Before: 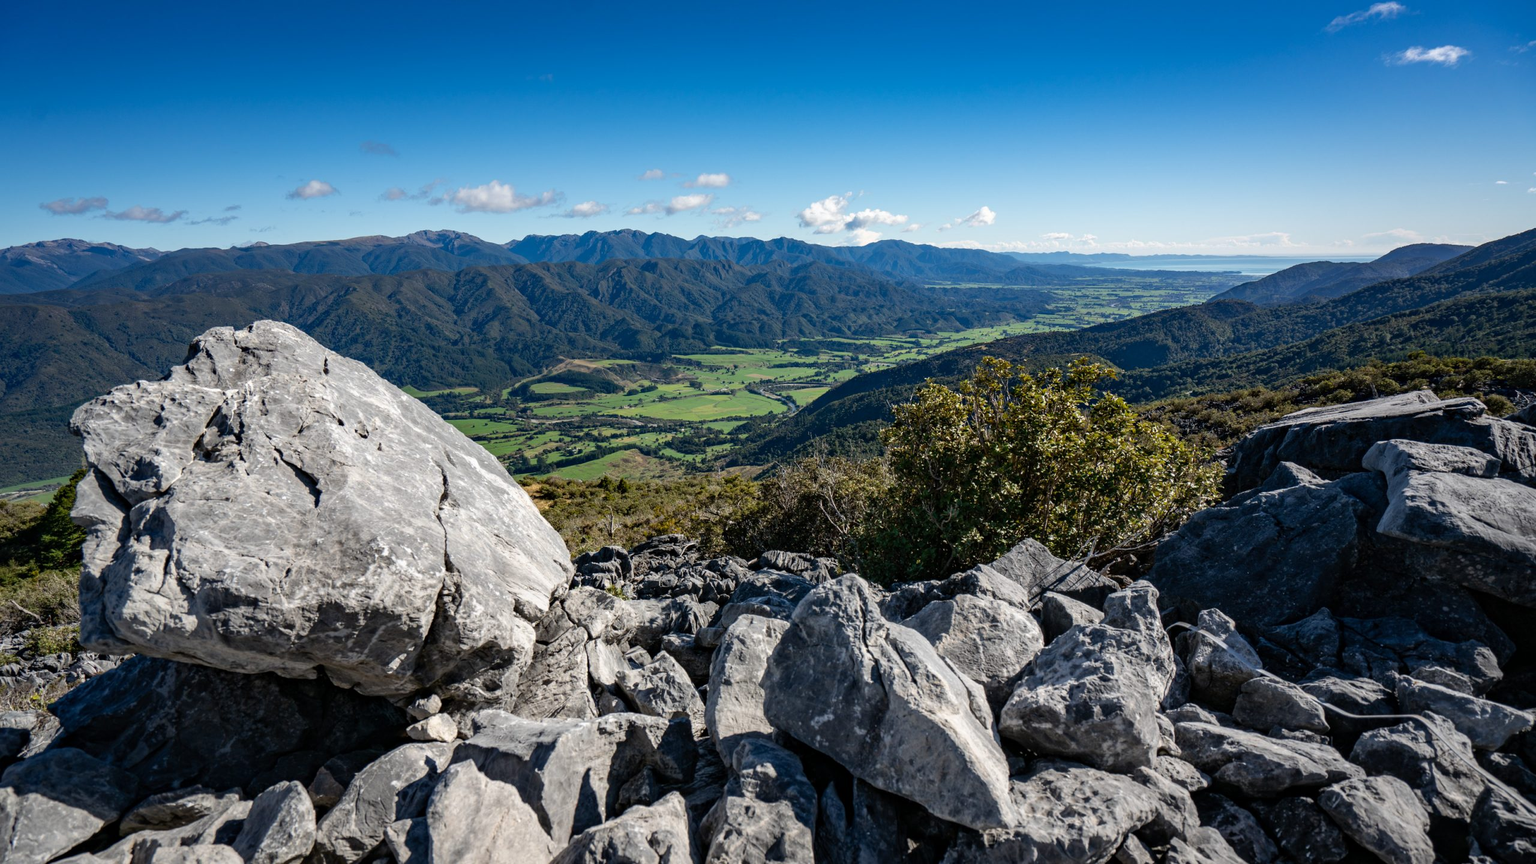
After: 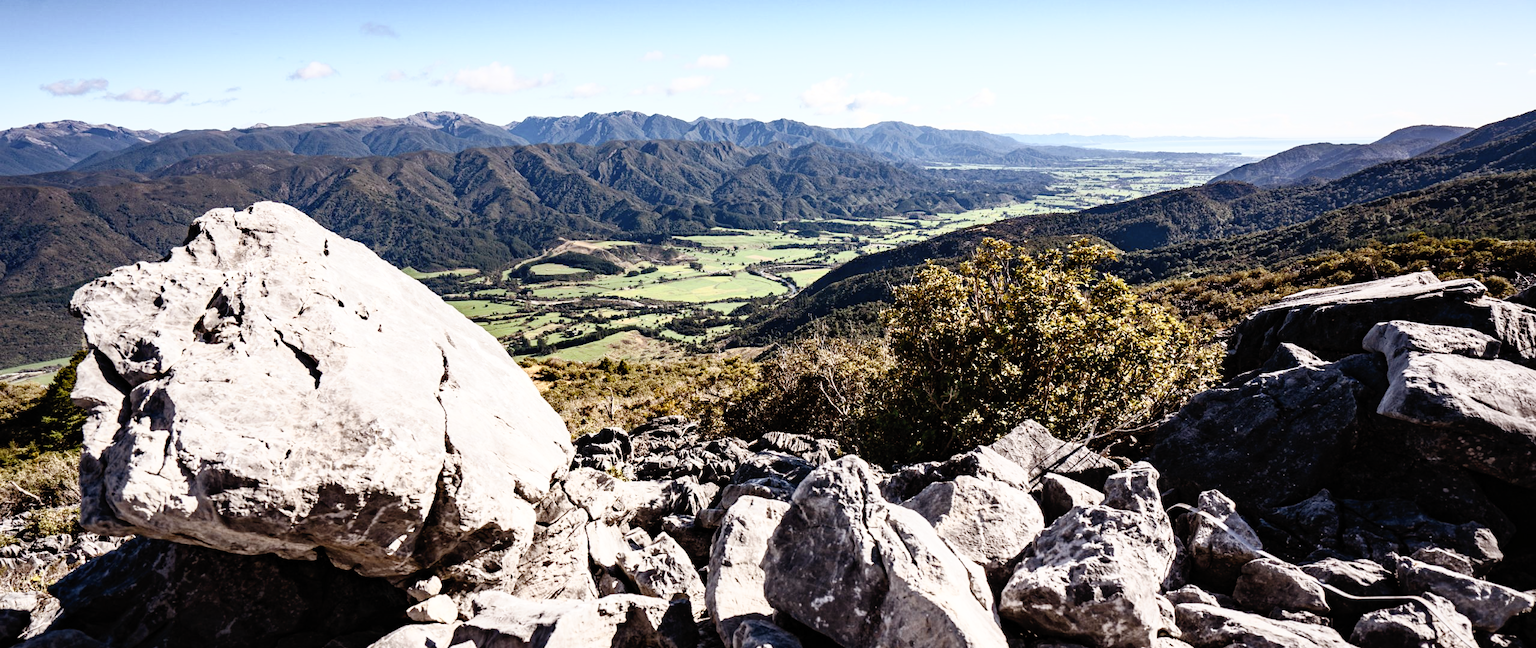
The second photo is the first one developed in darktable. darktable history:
contrast brightness saturation: contrast 0.43, brightness 0.56, saturation -0.19
crop: top 13.819%, bottom 11.169%
tone curve: curves: ch0 [(0, 0) (0.003, 0) (0.011, 0.002) (0.025, 0.004) (0.044, 0.007) (0.069, 0.015) (0.1, 0.025) (0.136, 0.04) (0.177, 0.09) (0.224, 0.152) (0.277, 0.239) (0.335, 0.335) (0.399, 0.43) (0.468, 0.524) (0.543, 0.621) (0.623, 0.712) (0.709, 0.789) (0.801, 0.871) (0.898, 0.951) (1, 1)], preserve colors none
rgb levels: mode RGB, independent channels, levels [[0, 0.5, 1], [0, 0.521, 1], [0, 0.536, 1]]
